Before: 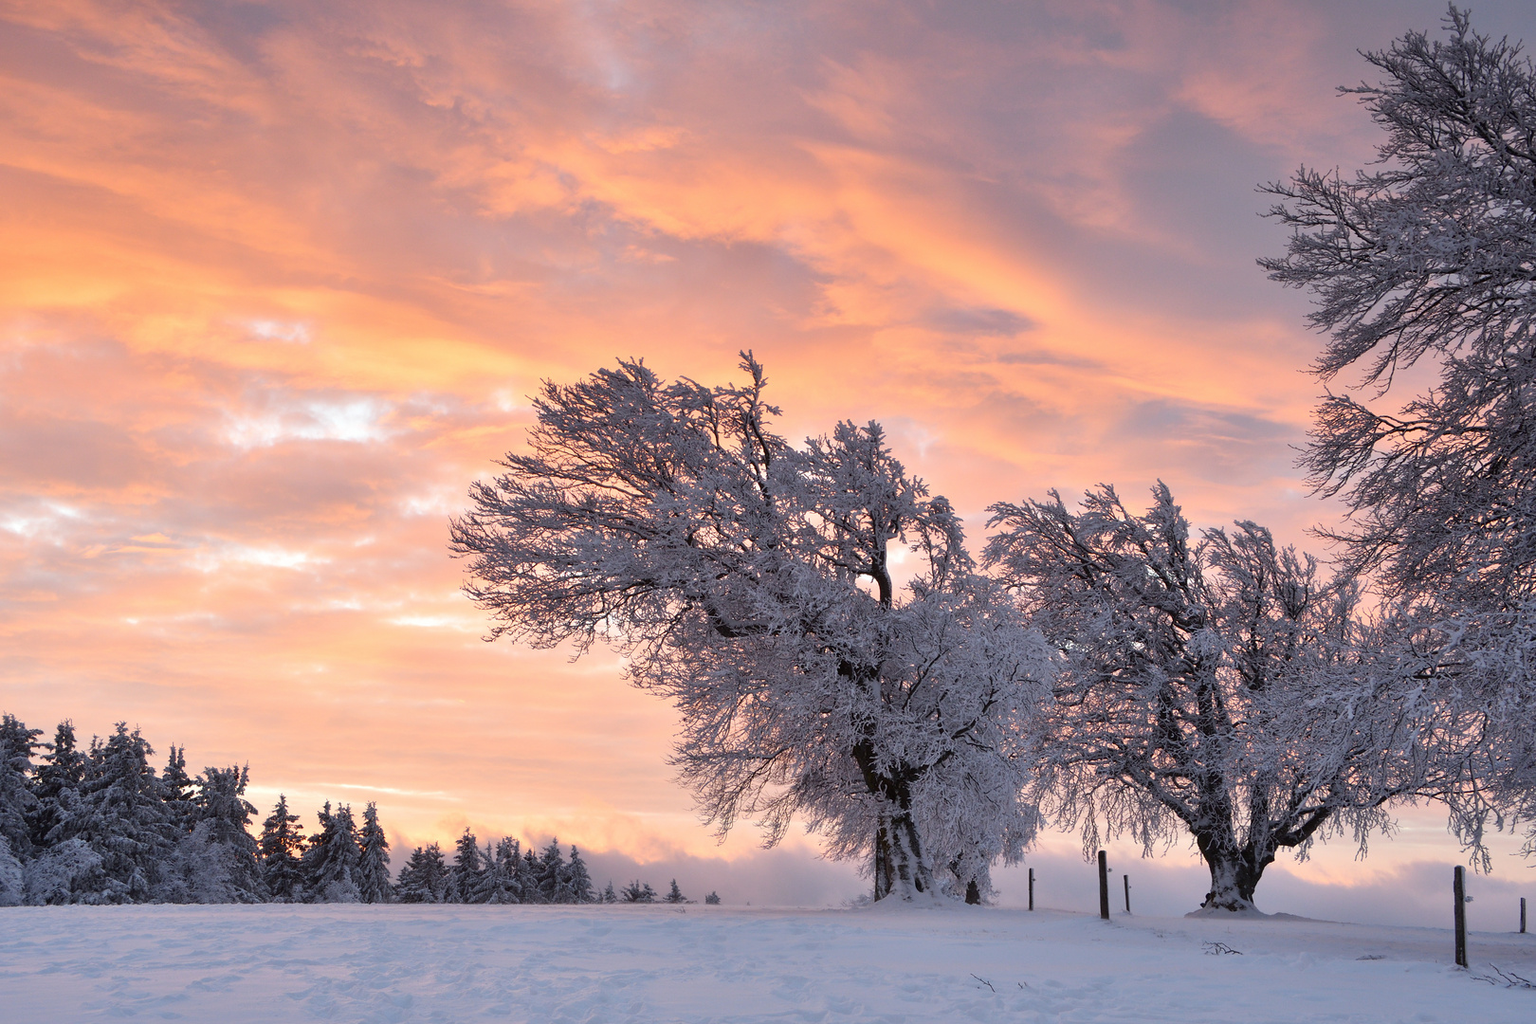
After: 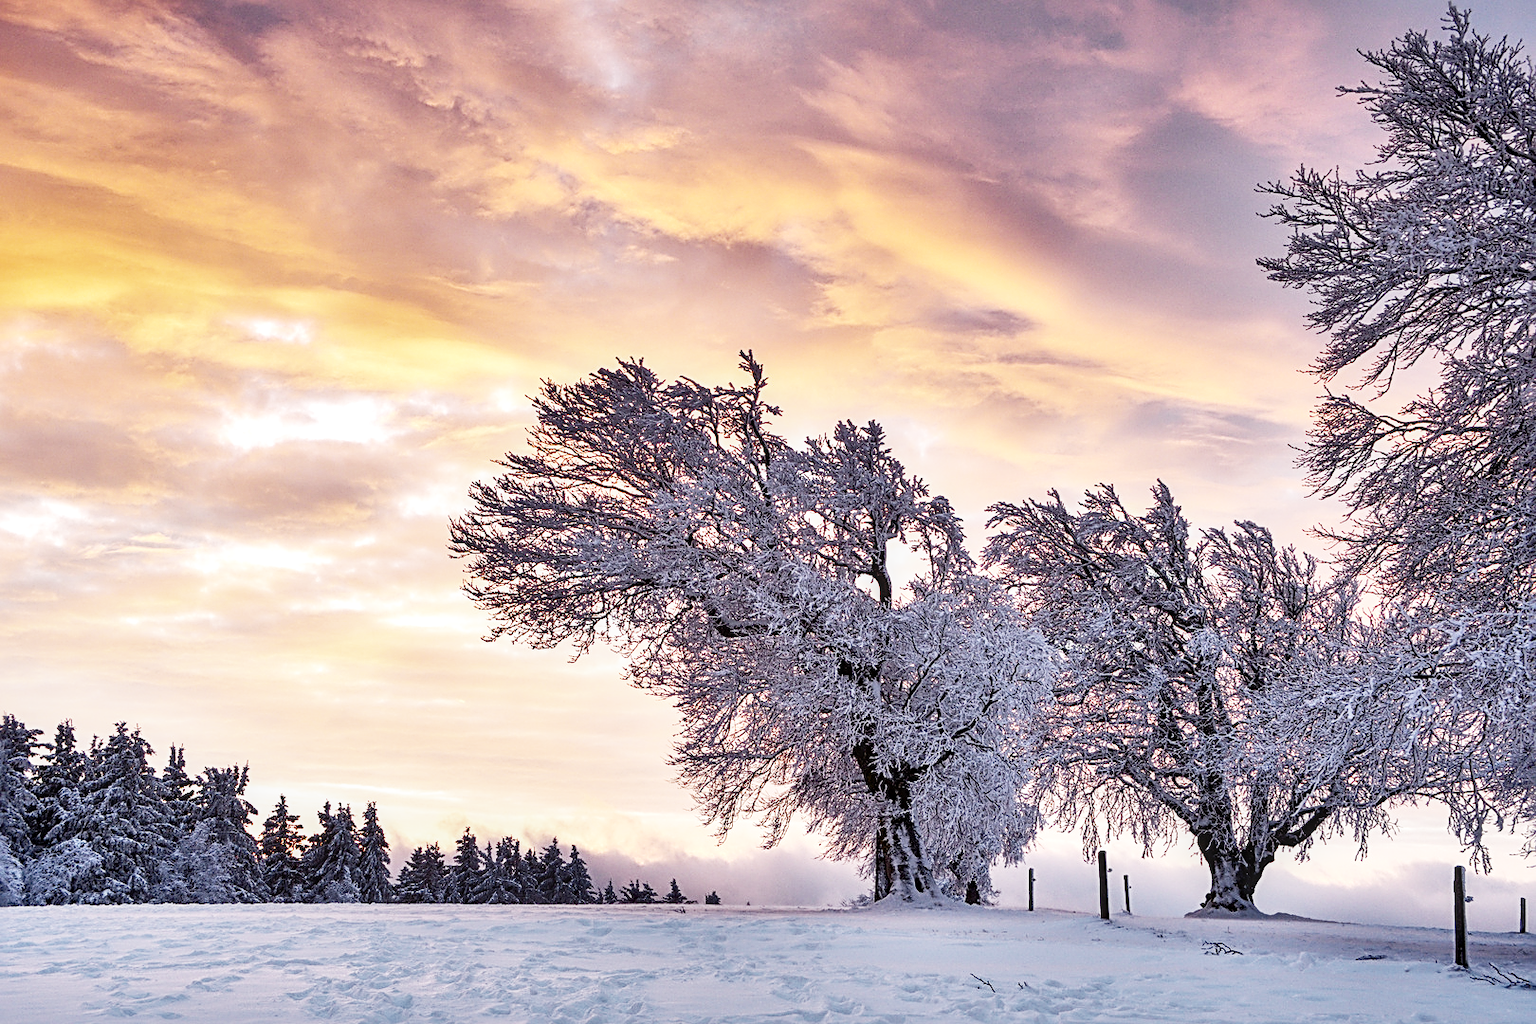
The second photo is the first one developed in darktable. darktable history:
local contrast: on, module defaults
contrast brightness saturation: contrast 0.028, brightness -0.031
sharpen: radius 2.842, amount 0.711
shadows and highlights: white point adjustment 0.09, highlights -69.6, soften with gaussian
base curve: curves: ch0 [(0, 0) (0.012, 0.01) (0.073, 0.168) (0.31, 0.711) (0.645, 0.957) (1, 1)], preserve colors none
